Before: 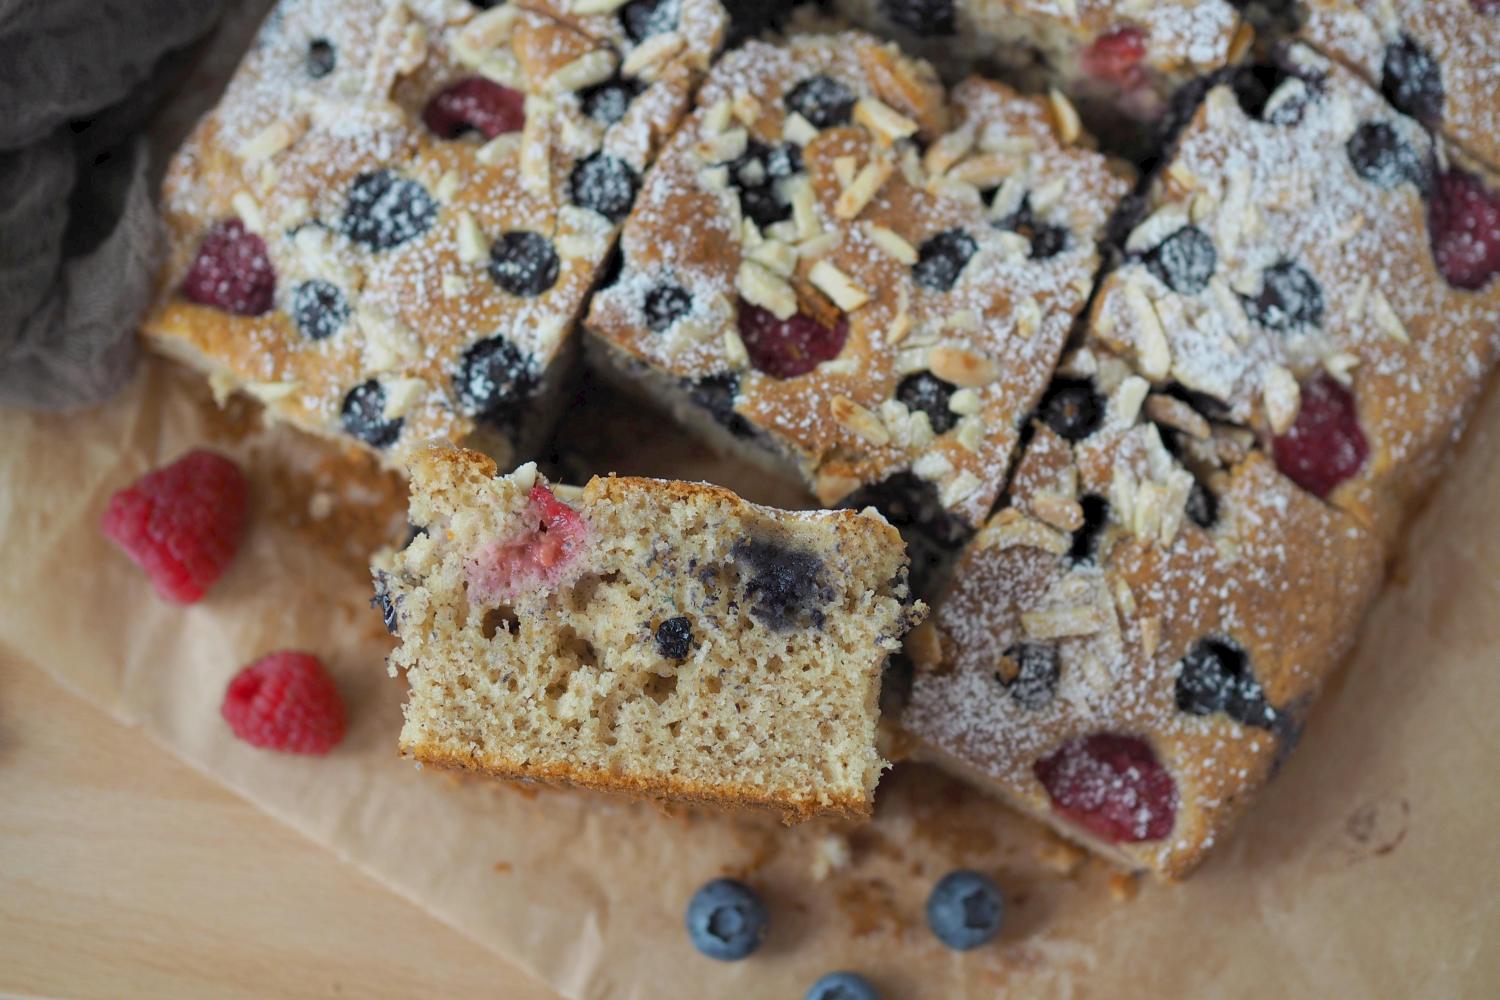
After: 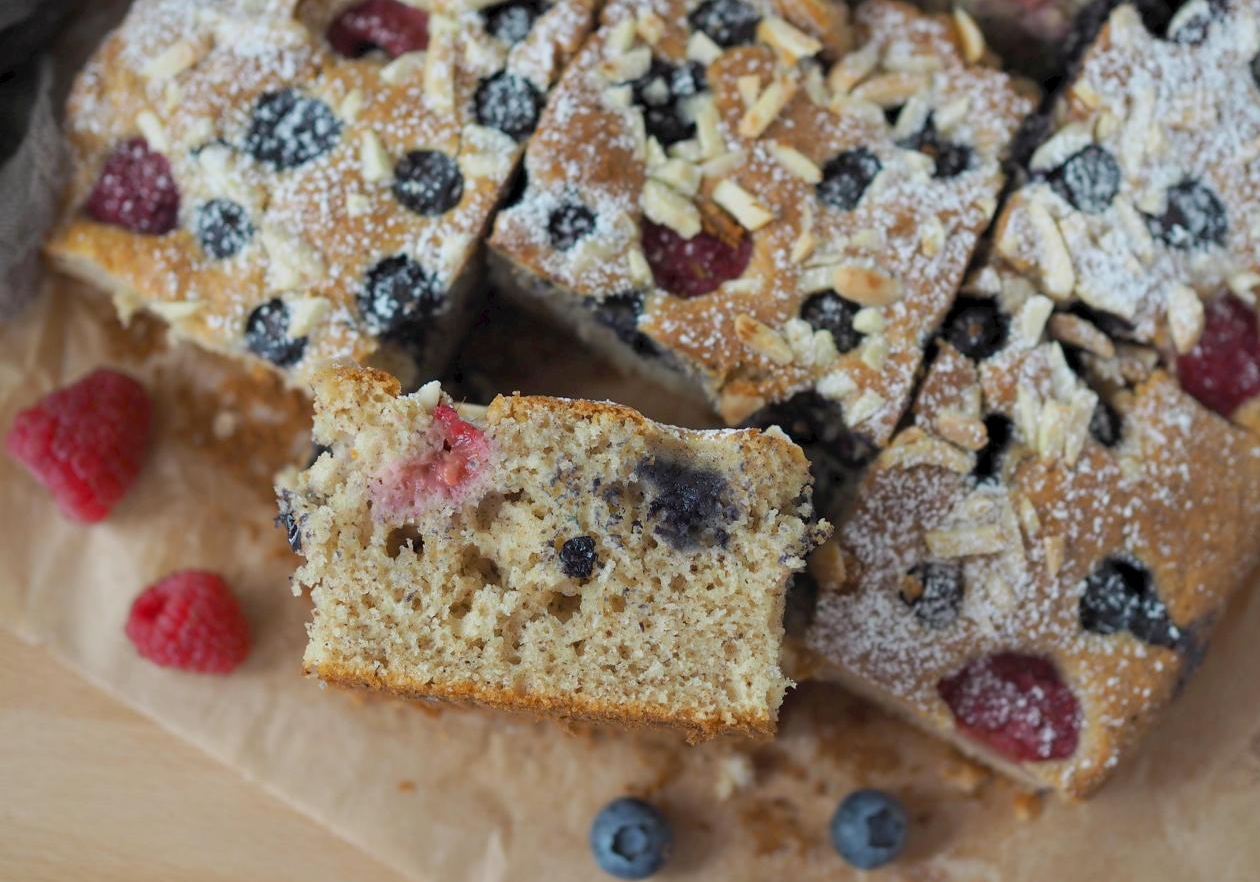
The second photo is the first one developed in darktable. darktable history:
crop: left 6.446%, top 8.188%, right 9.538%, bottom 3.548%
shadows and highlights: shadows 4.1, highlights -17.6, soften with gaussian
